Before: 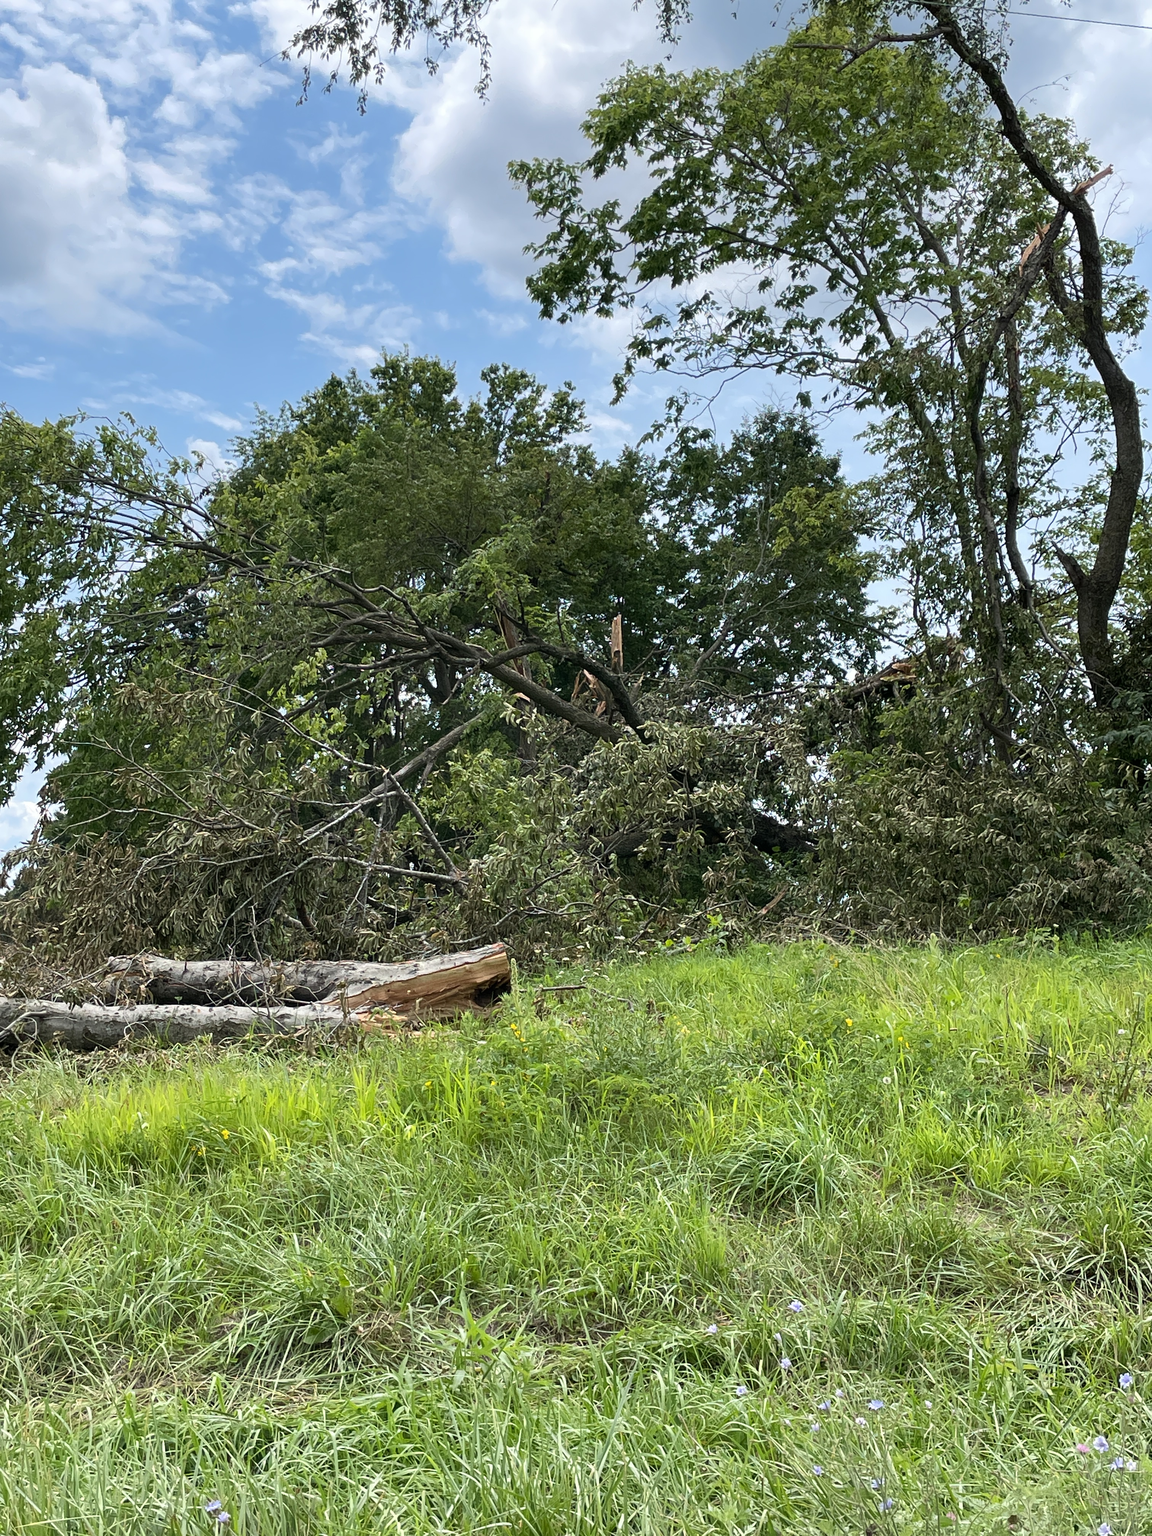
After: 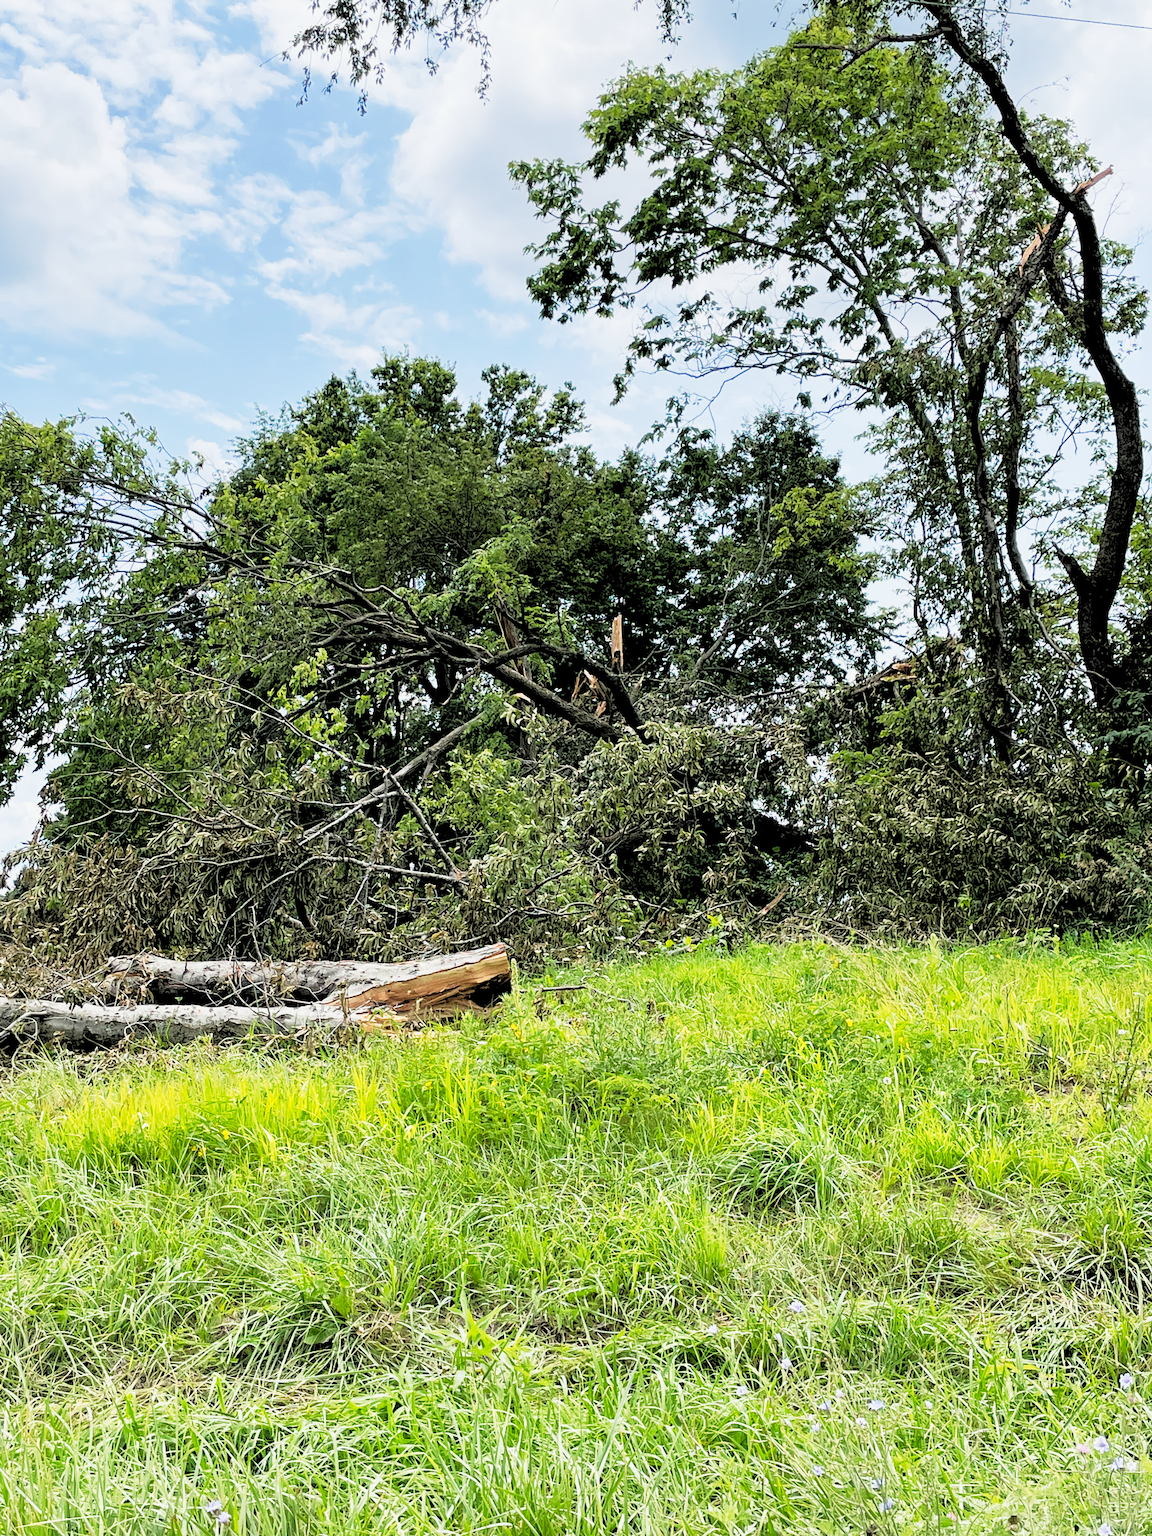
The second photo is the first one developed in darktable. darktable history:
shadows and highlights: shadows -20, white point adjustment -2, highlights -35
rgb levels: levels [[0.027, 0.429, 0.996], [0, 0.5, 1], [0, 0.5, 1]]
tone curve: curves: ch0 [(0, 0) (0.003, 0.063) (0.011, 0.063) (0.025, 0.063) (0.044, 0.066) (0.069, 0.071) (0.1, 0.09) (0.136, 0.116) (0.177, 0.144) (0.224, 0.192) (0.277, 0.246) (0.335, 0.311) (0.399, 0.399) (0.468, 0.49) (0.543, 0.589) (0.623, 0.709) (0.709, 0.827) (0.801, 0.918) (0.898, 0.969) (1, 1)], preserve colors none
